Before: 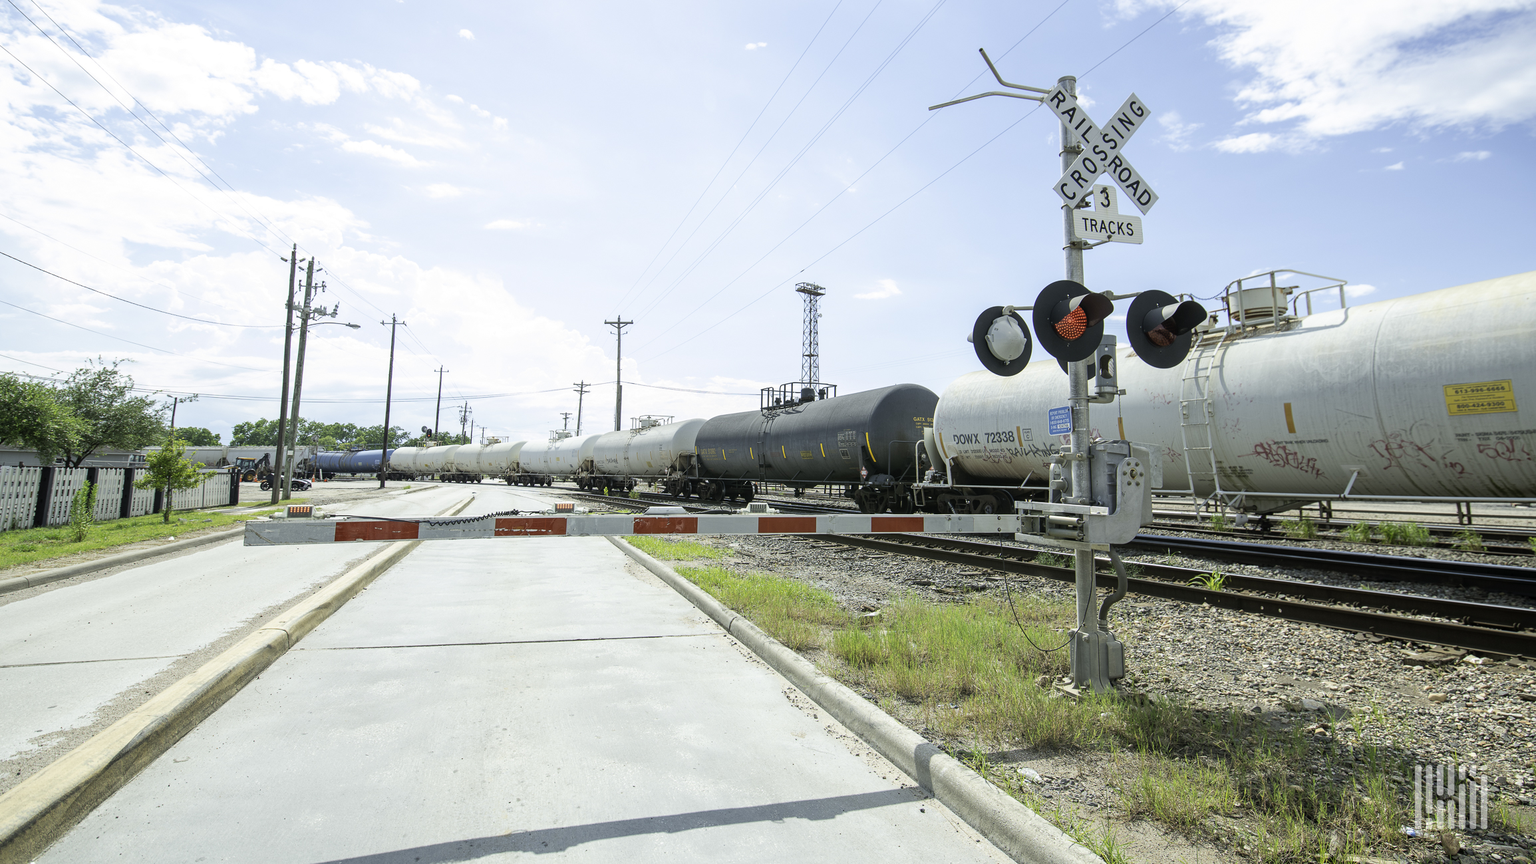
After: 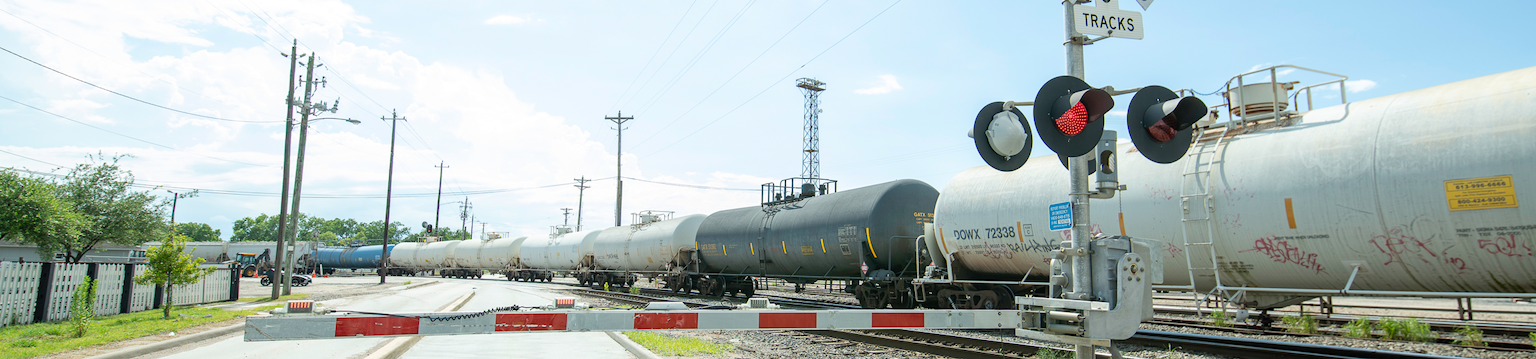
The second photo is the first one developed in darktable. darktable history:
crop and rotate: top 23.72%, bottom 34.686%
